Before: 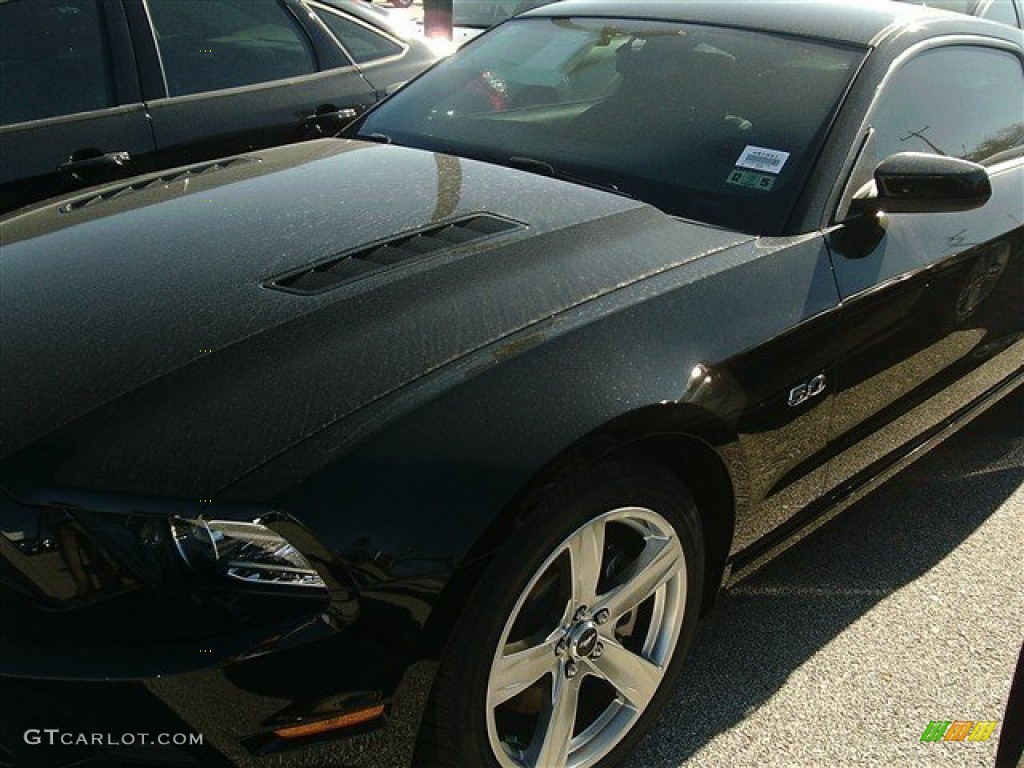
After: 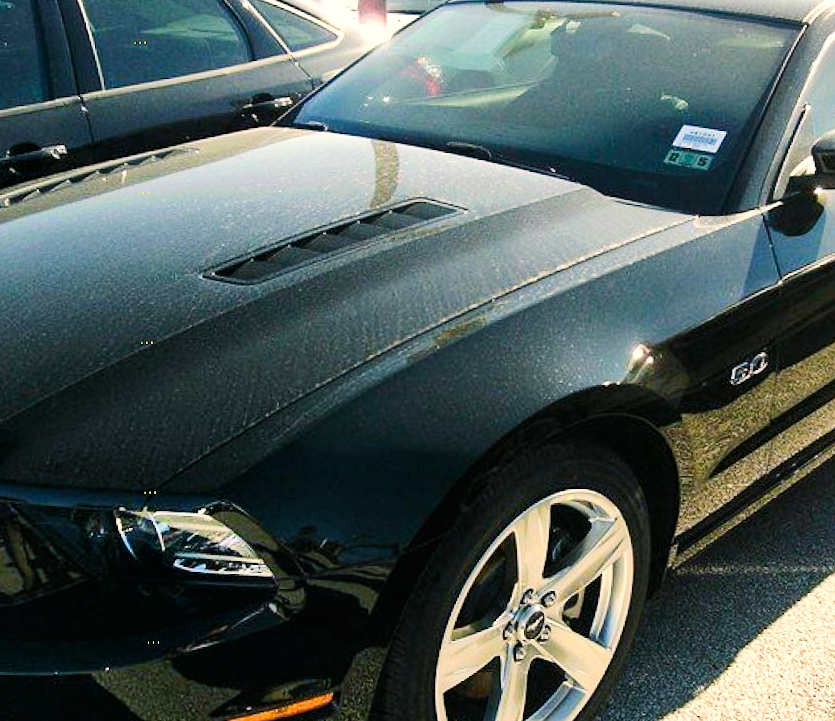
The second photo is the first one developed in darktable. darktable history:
exposure: exposure 0.201 EV, compensate exposure bias true, compensate highlight preservation false
color balance rgb: shadows lift › chroma 4.226%, shadows lift › hue 253.69°, highlights gain › chroma 3.341%, highlights gain › hue 56.07°, perceptual saturation grading › global saturation 20%, perceptual saturation grading › highlights -50.093%, perceptual saturation grading › shadows 30.931%, perceptual brilliance grading › mid-tones 10.992%, perceptual brilliance grading › shadows 14.604%
crop and rotate: angle 1.27°, left 4.435%, top 0.662%, right 11.62%, bottom 2.685%
shadows and highlights: radius 108.36, shadows 40.78, highlights -72.06, low approximation 0.01, soften with gaussian
base curve: curves: ch0 [(0, 0) (0.005, 0.002) (0.15, 0.3) (0.4, 0.7) (0.75, 0.95) (1, 1)], preserve colors average RGB
